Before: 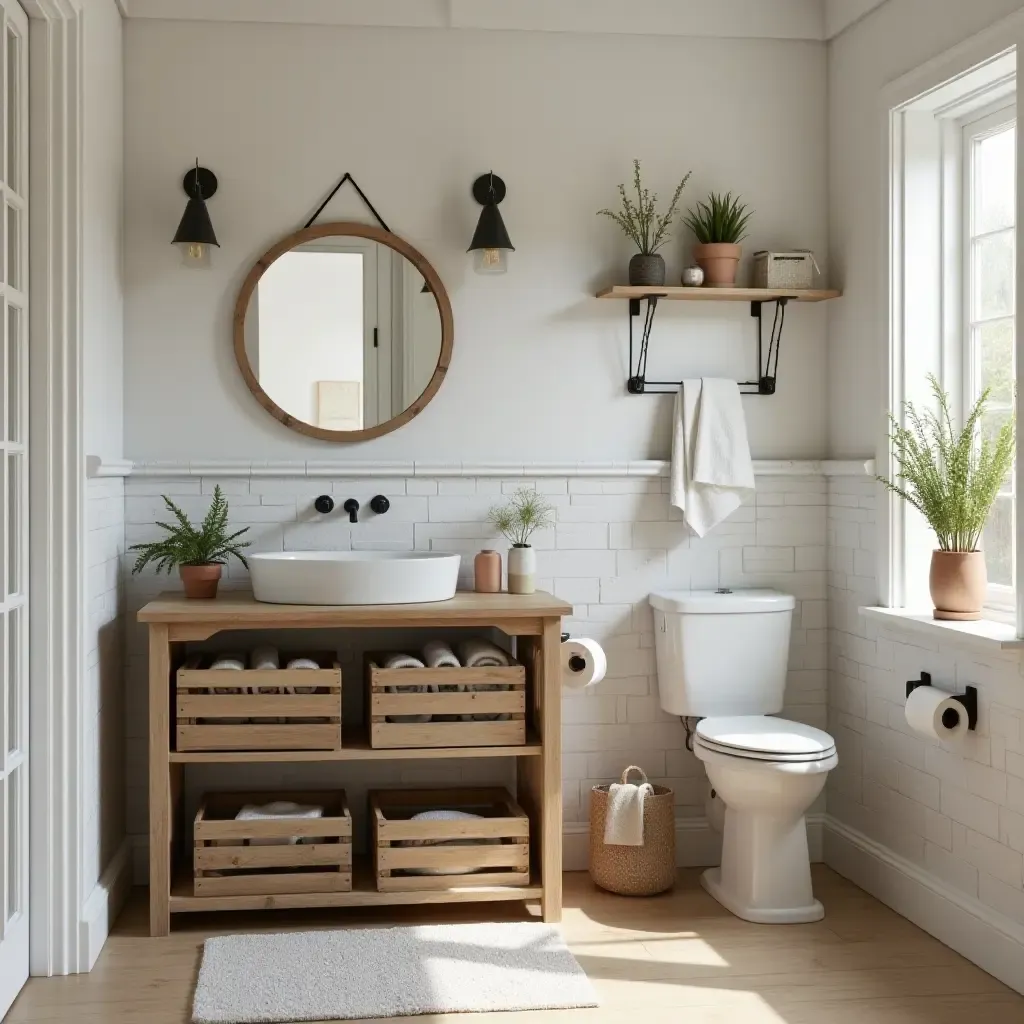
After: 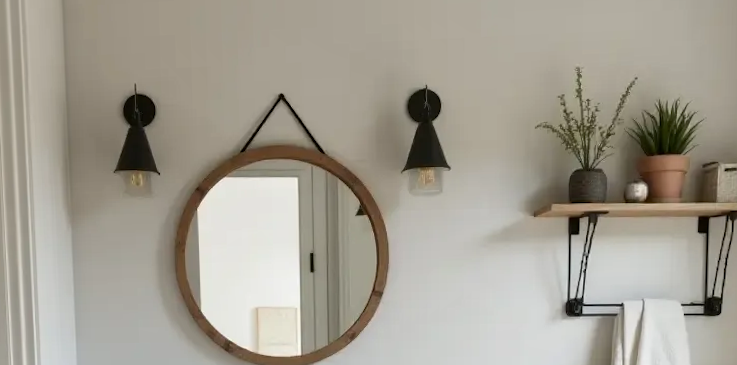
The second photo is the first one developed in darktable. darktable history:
crop: left 0.579%, top 7.627%, right 23.167%, bottom 54.275%
local contrast: mode bilateral grid, contrast 20, coarseness 50, detail 120%, midtone range 0.2
rotate and perspective: rotation 0.062°, lens shift (vertical) 0.115, lens shift (horizontal) -0.133, crop left 0.047, crop right 0.94, crop top 0.061, crop bottom 0.94
